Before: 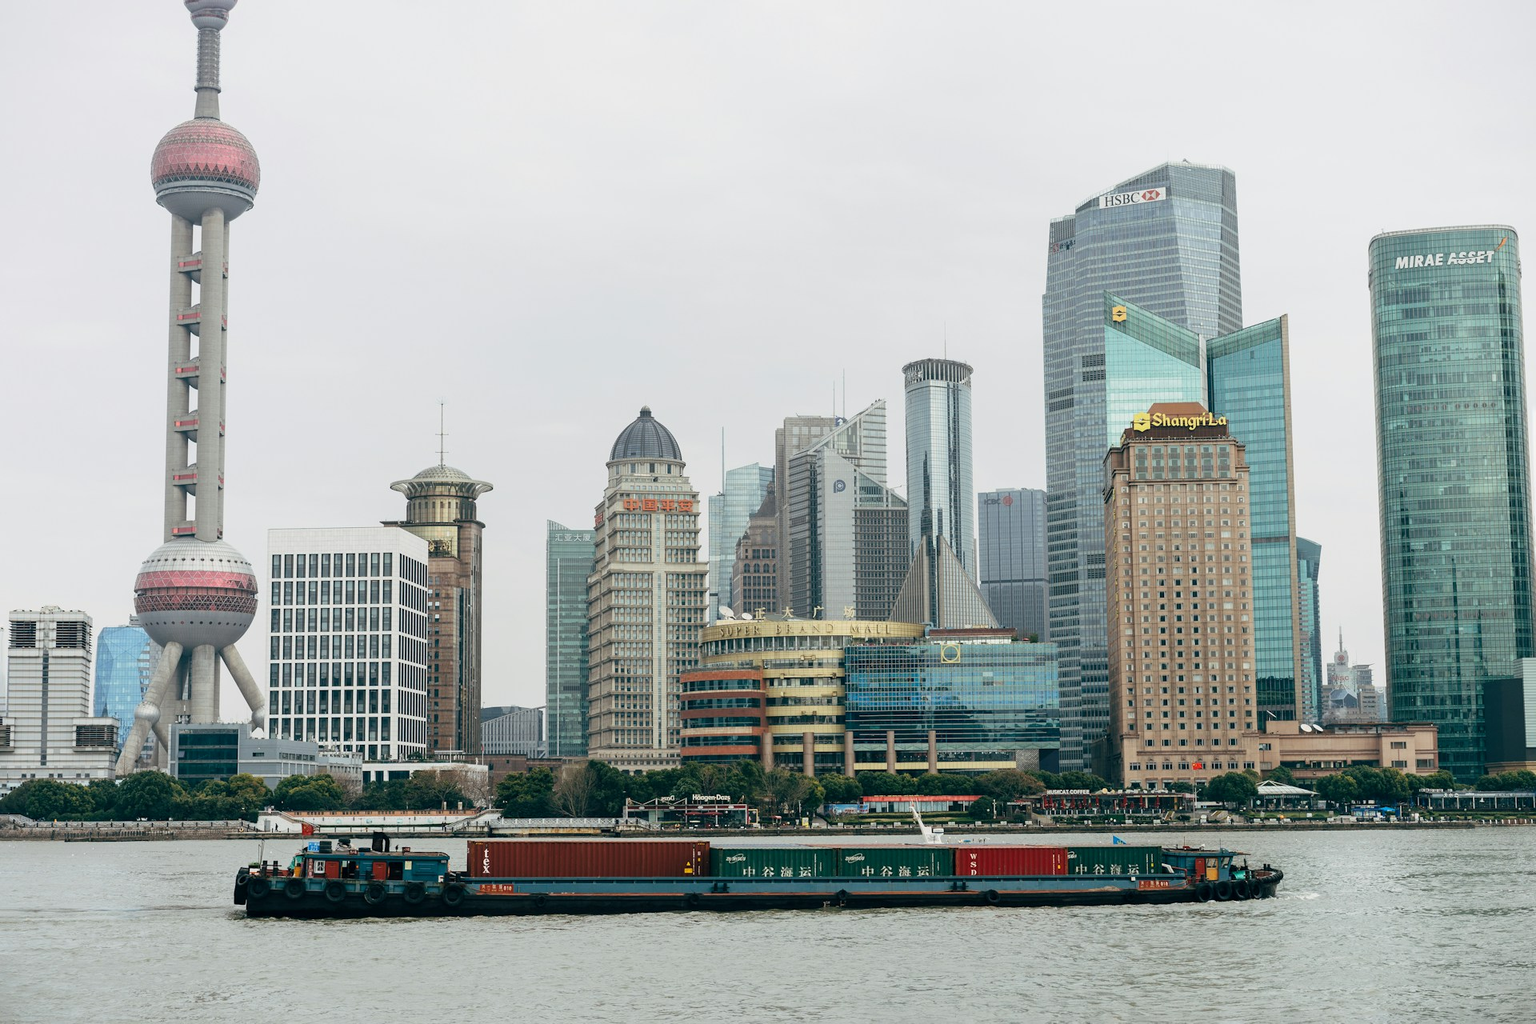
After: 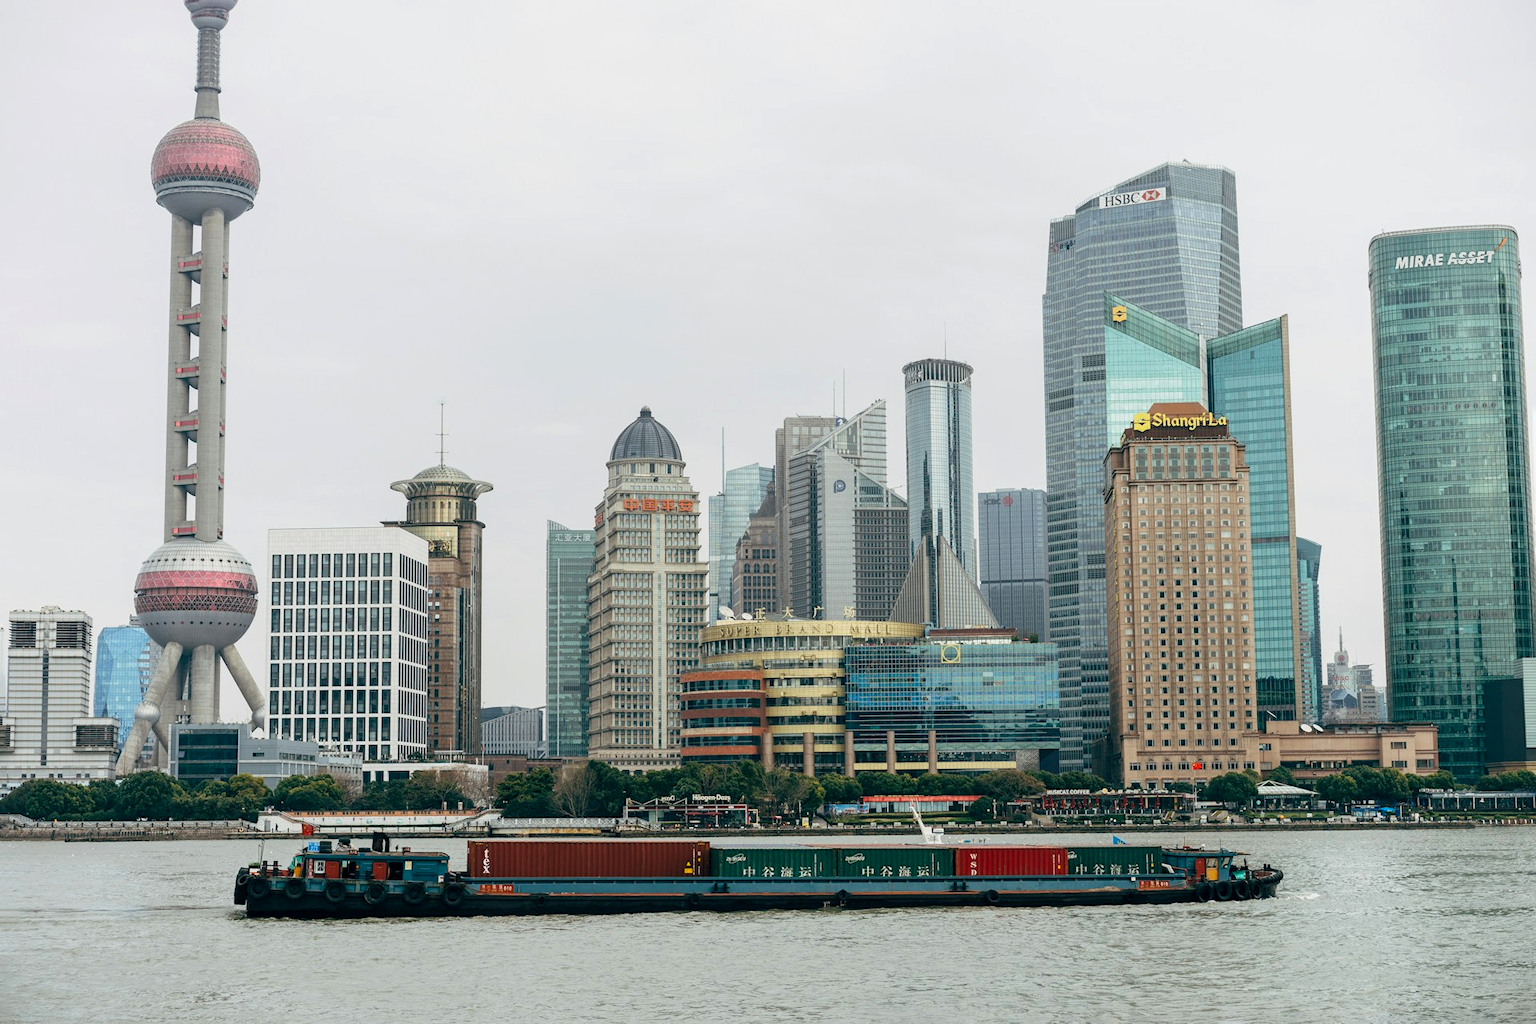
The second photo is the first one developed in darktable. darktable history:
color balance: output saturation 110%
local contrast: highlights 100%, shadows 100%, detail 120%, midtone range 0.2
